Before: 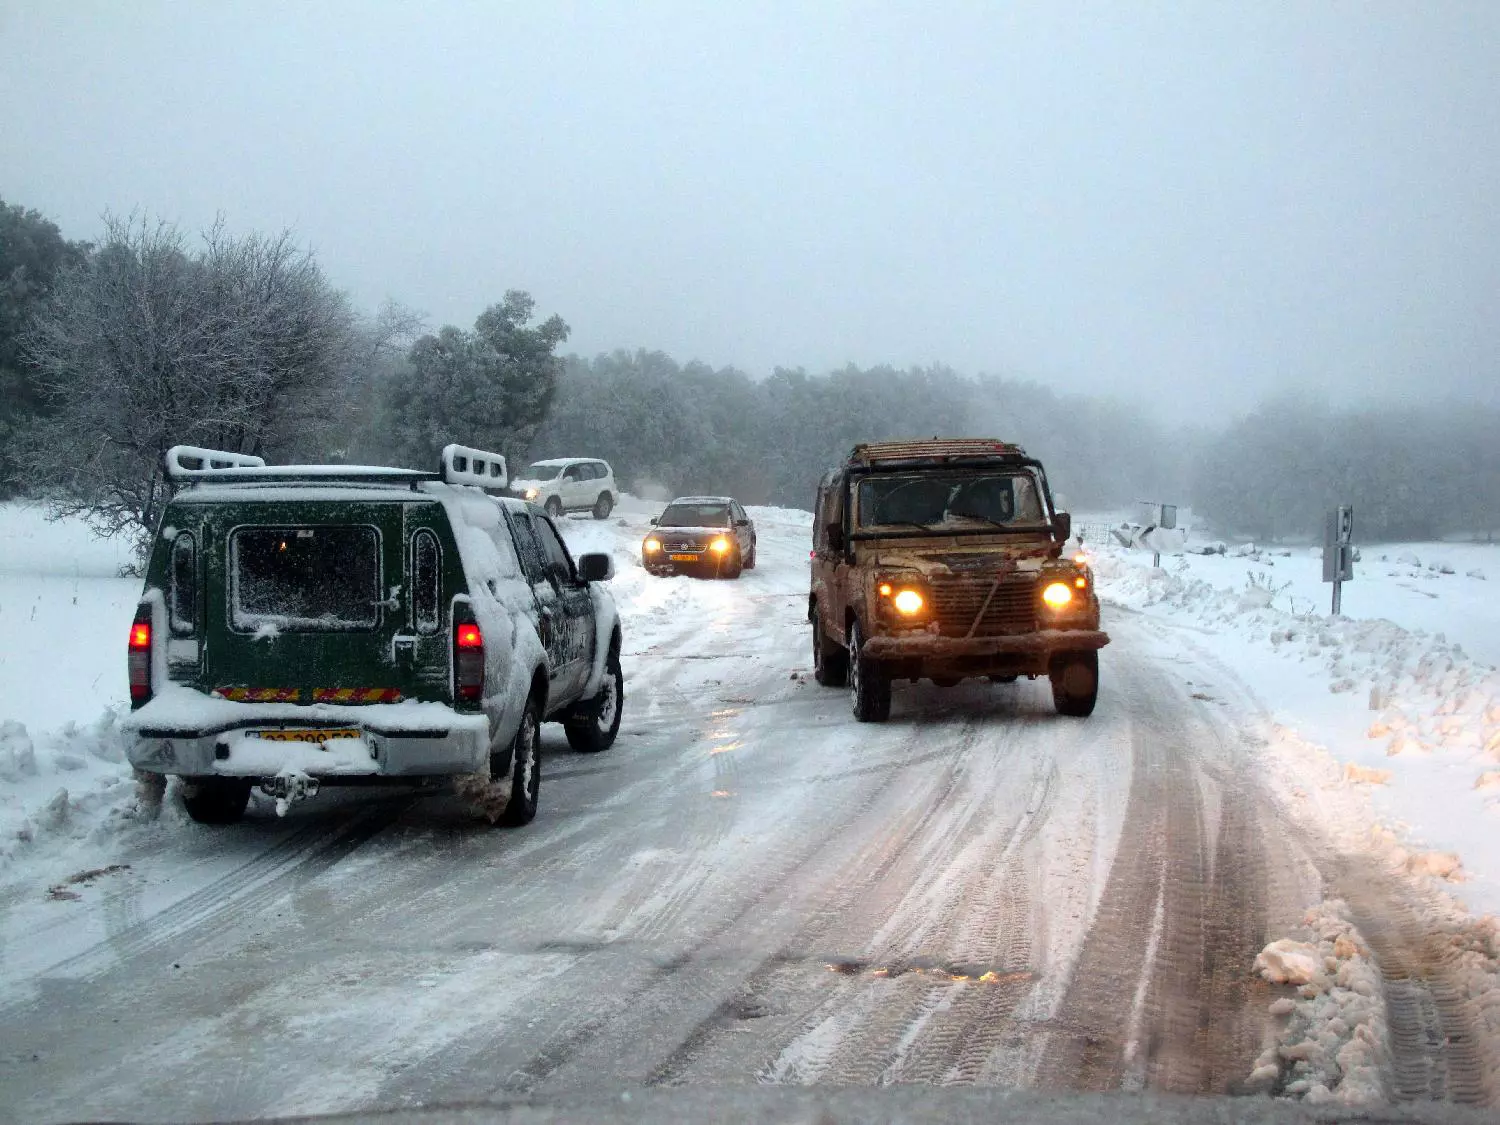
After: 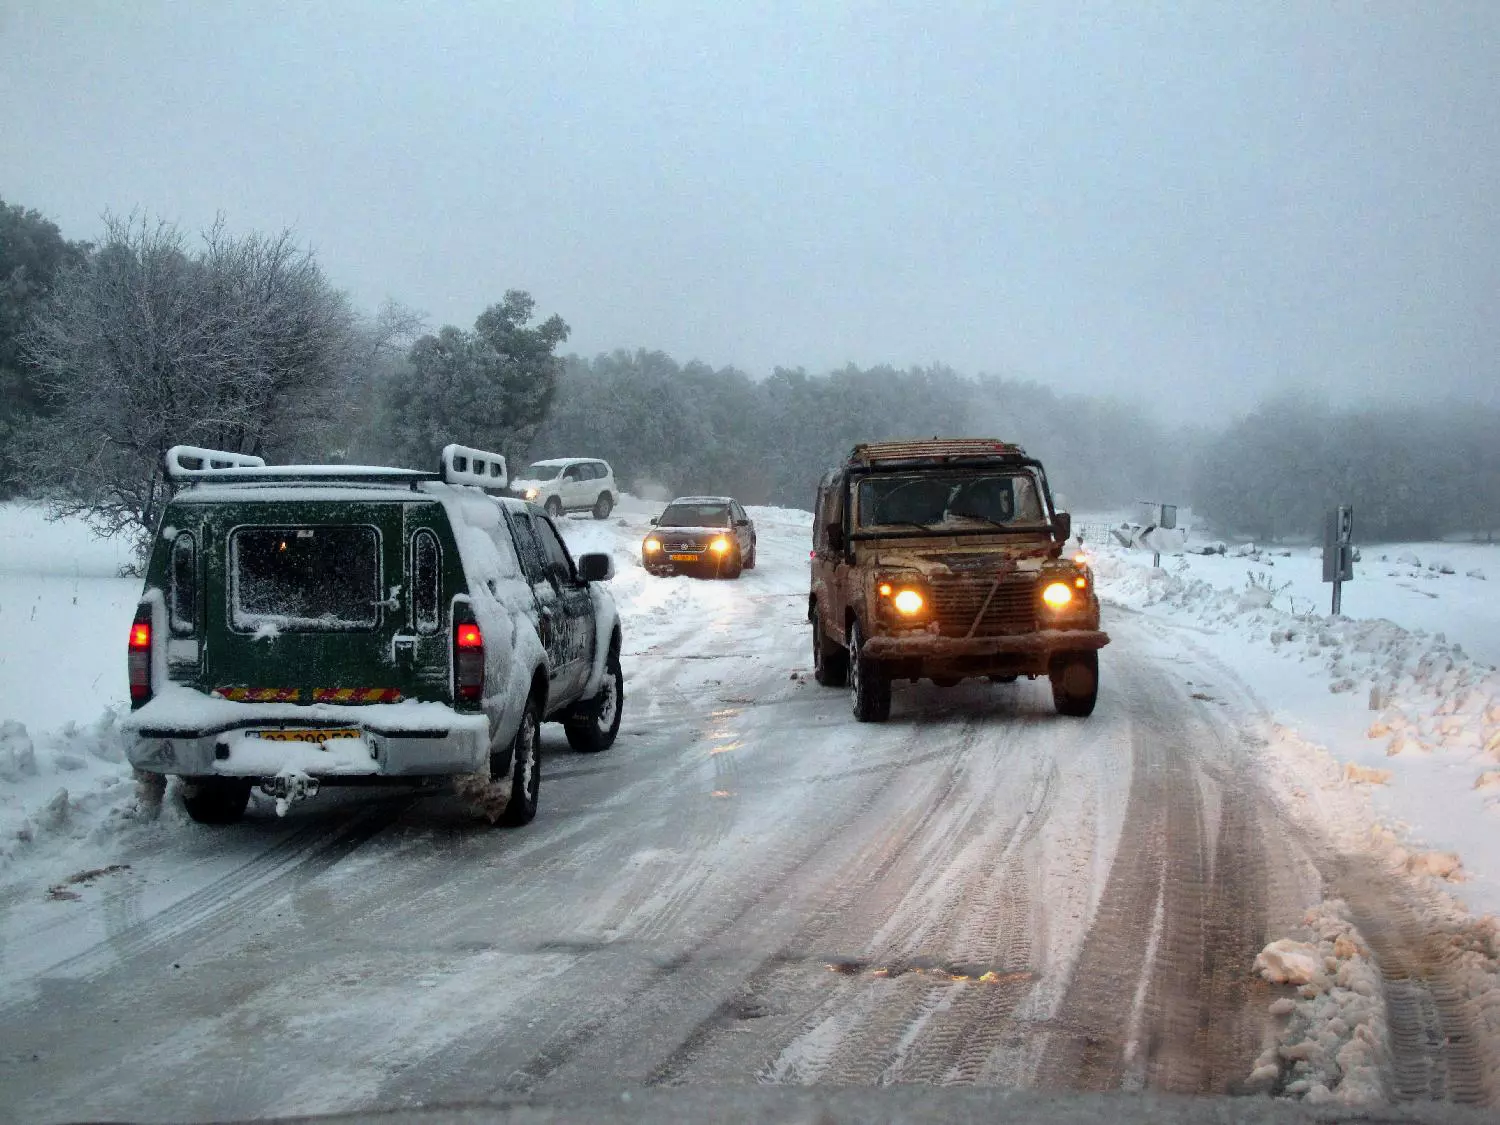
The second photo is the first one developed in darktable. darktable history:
shadows and highlights: low approximation 0.01, soften with gaussian
graduated density: rotation -180°, offset 24.95
